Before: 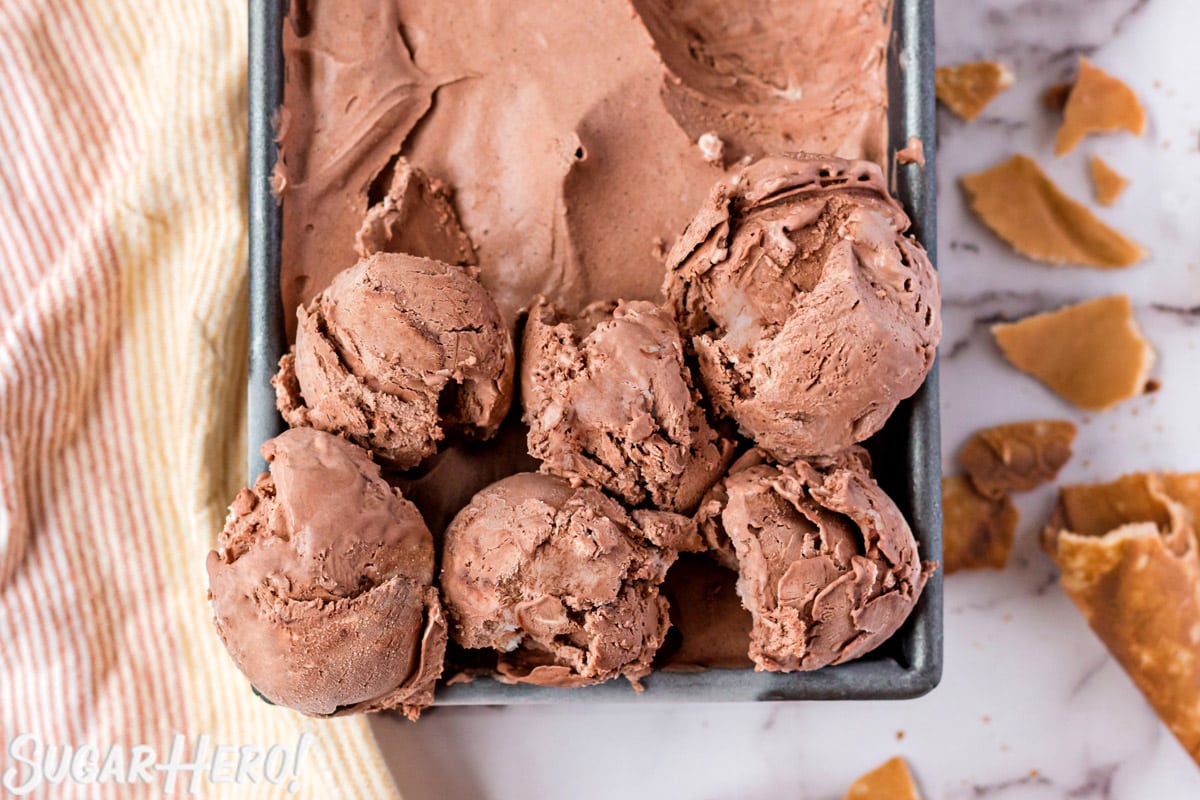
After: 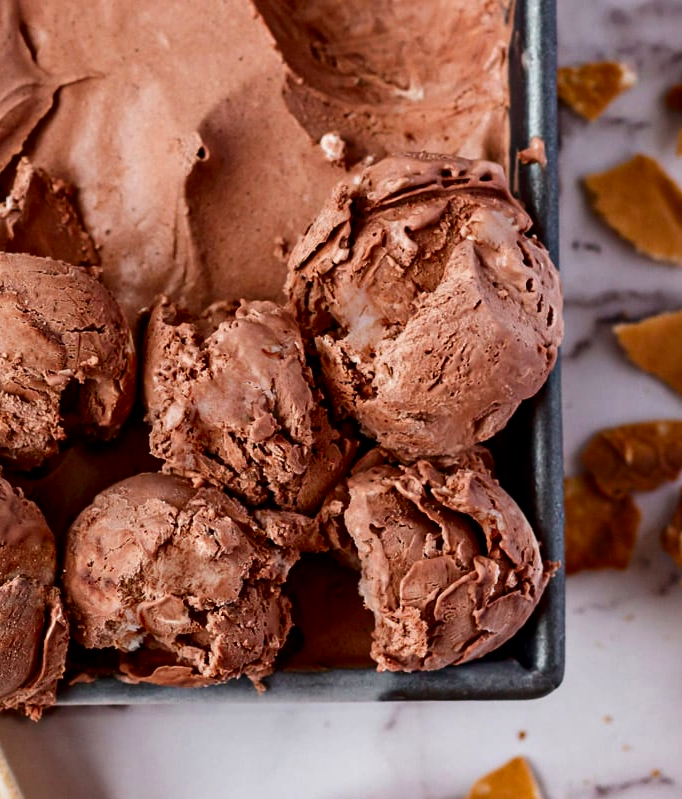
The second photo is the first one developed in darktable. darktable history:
crop: left 31.523%, top 0.002%, right 11.587%
contrast brightness saturation: contrast 0.103, brightness -0.256, saturation 0.145
